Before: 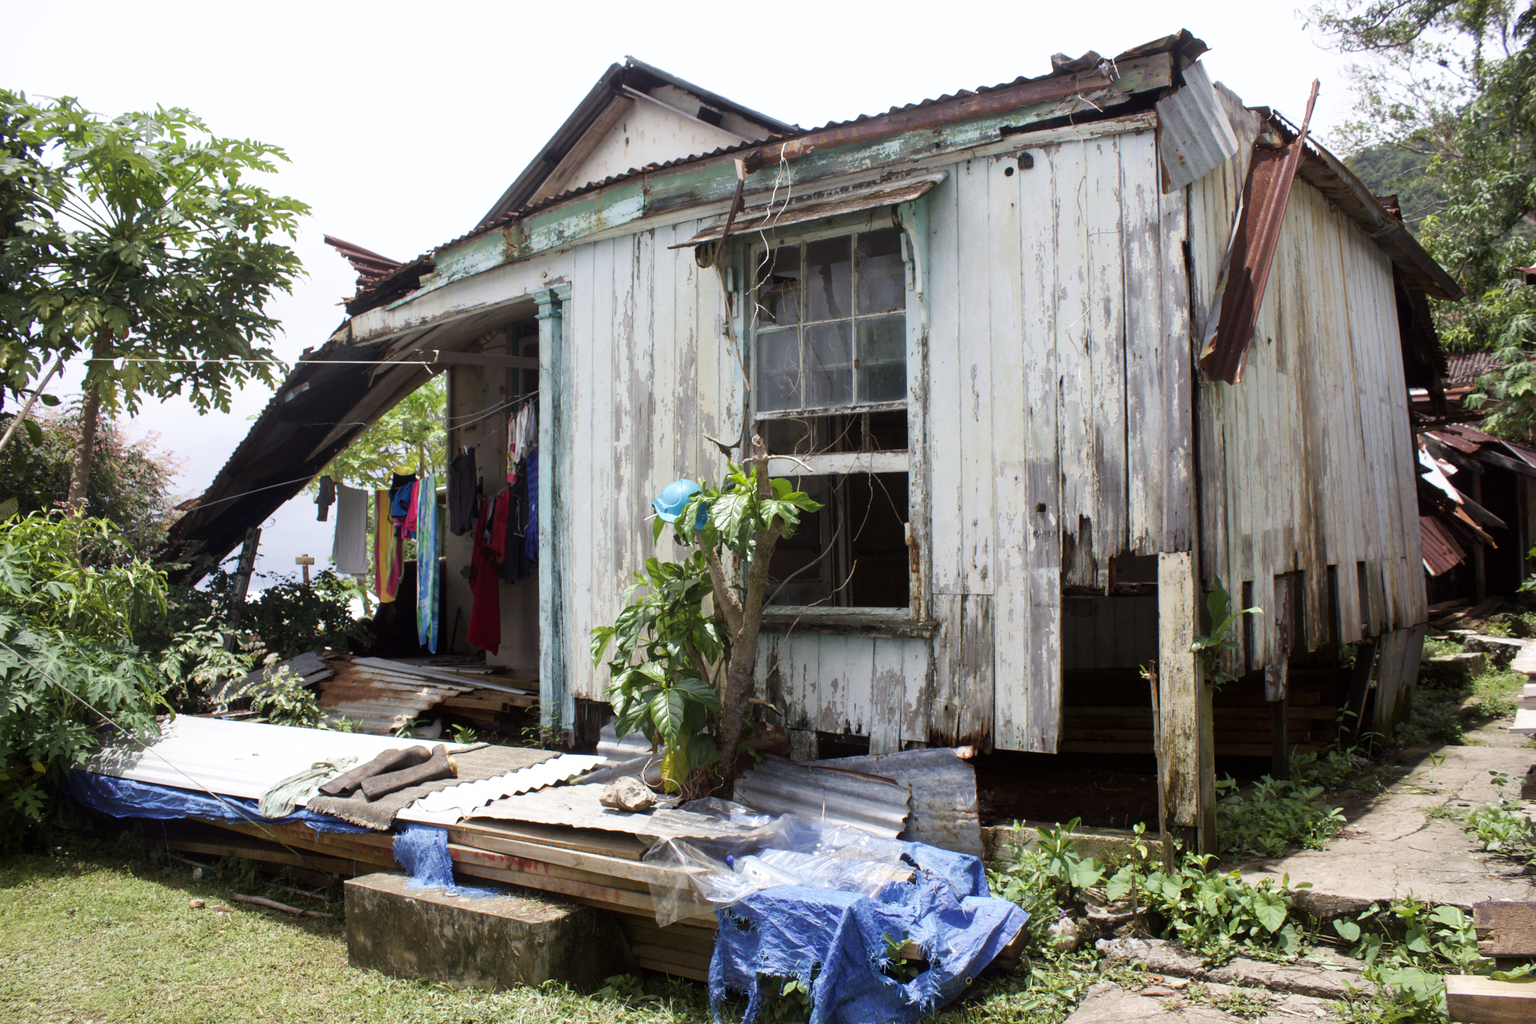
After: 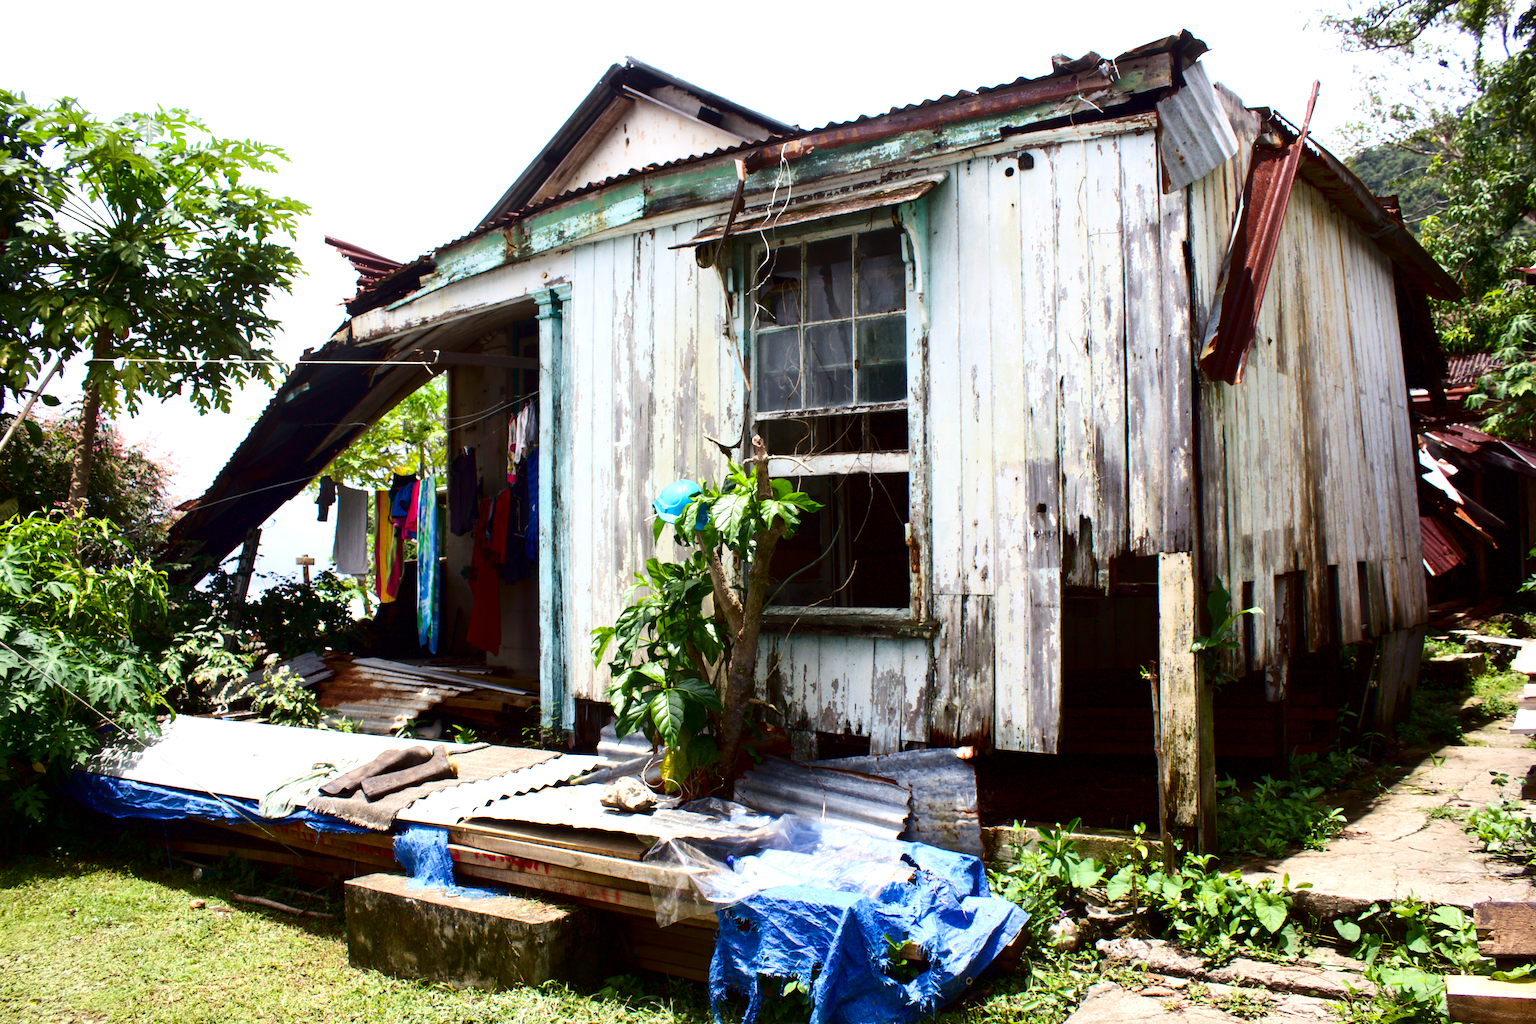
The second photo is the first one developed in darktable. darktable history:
exposure: black level correction 0.001, exposure 0.5 EV, compensate exposure bias true, compensate highlight preservation false
contrast brightness saturation: contrast 0.22, brightness -0.19, saturation 0.24
